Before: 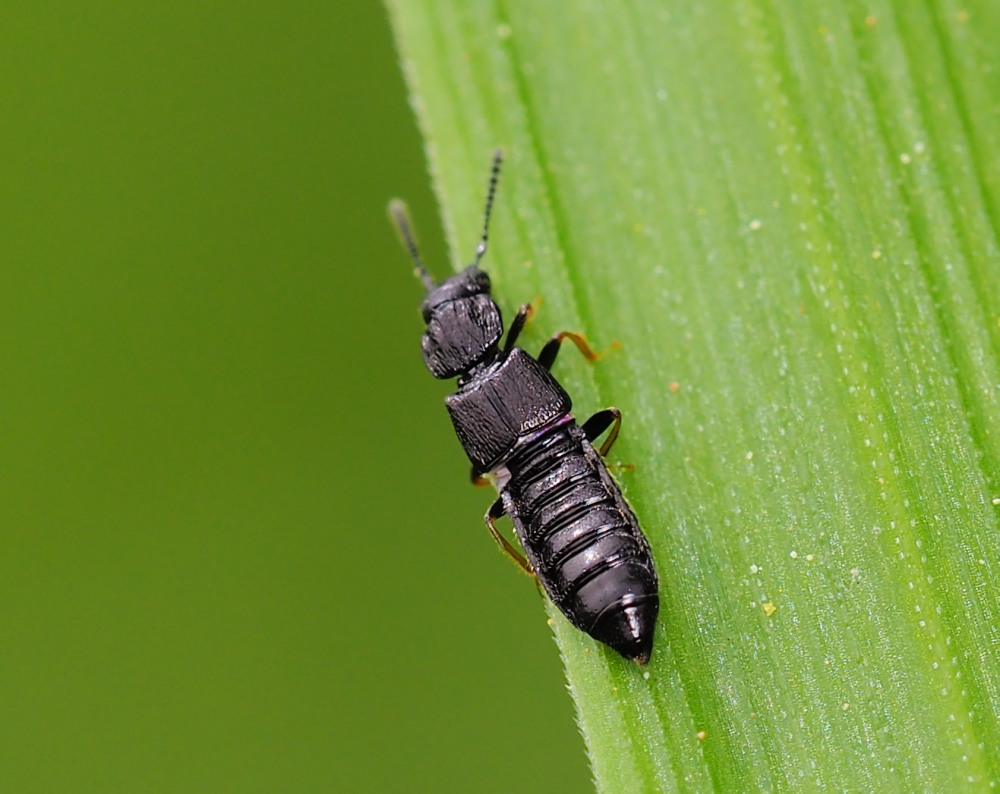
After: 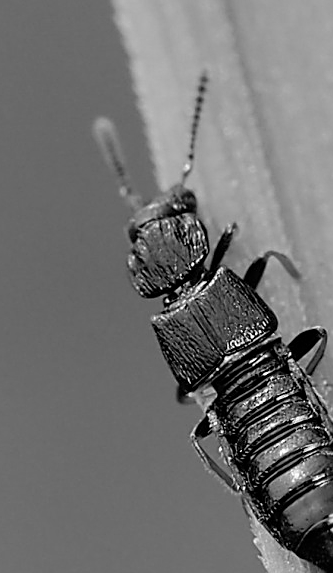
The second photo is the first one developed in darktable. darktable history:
color zones: curves: ch1 [(0, -0.014) (0.143, -0.013) (0.286, -0.013) (0.429, -0.016) (0.571, -0.019) (0.714, -0.015) (0.857, 0.002) (1, -0.014)]
crop and rotate: left 29.459%, top 10.359%, right 37.226%, bottom 17.422%
shadows and highlights: shadows 5.65, soften with gaussian
sharpen: on, module defaults
exposure: black level correction 0.002, exposure -0.098 EV, compensate highlight preservation false
